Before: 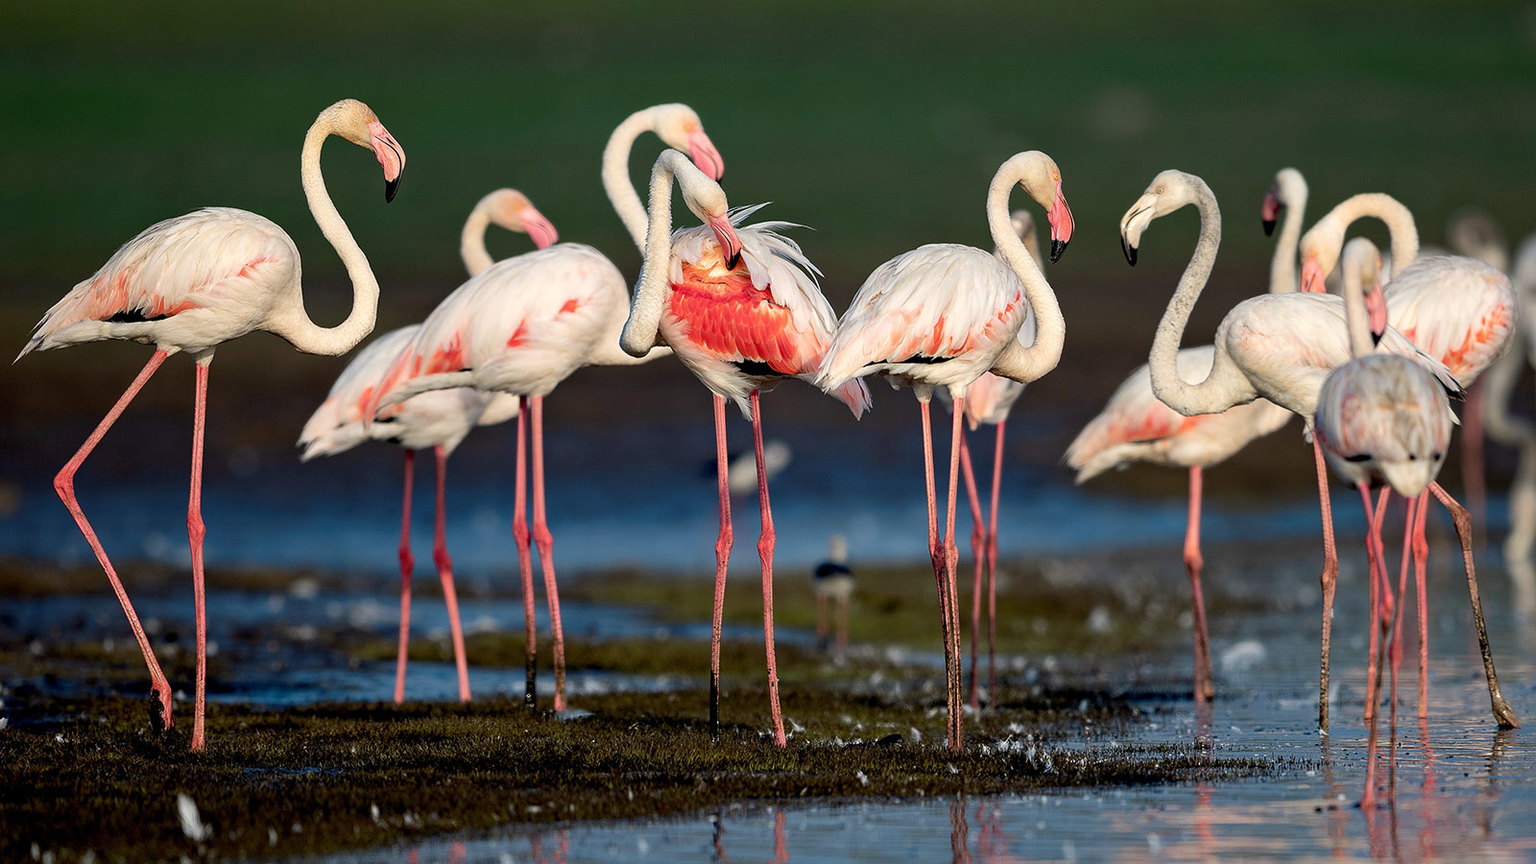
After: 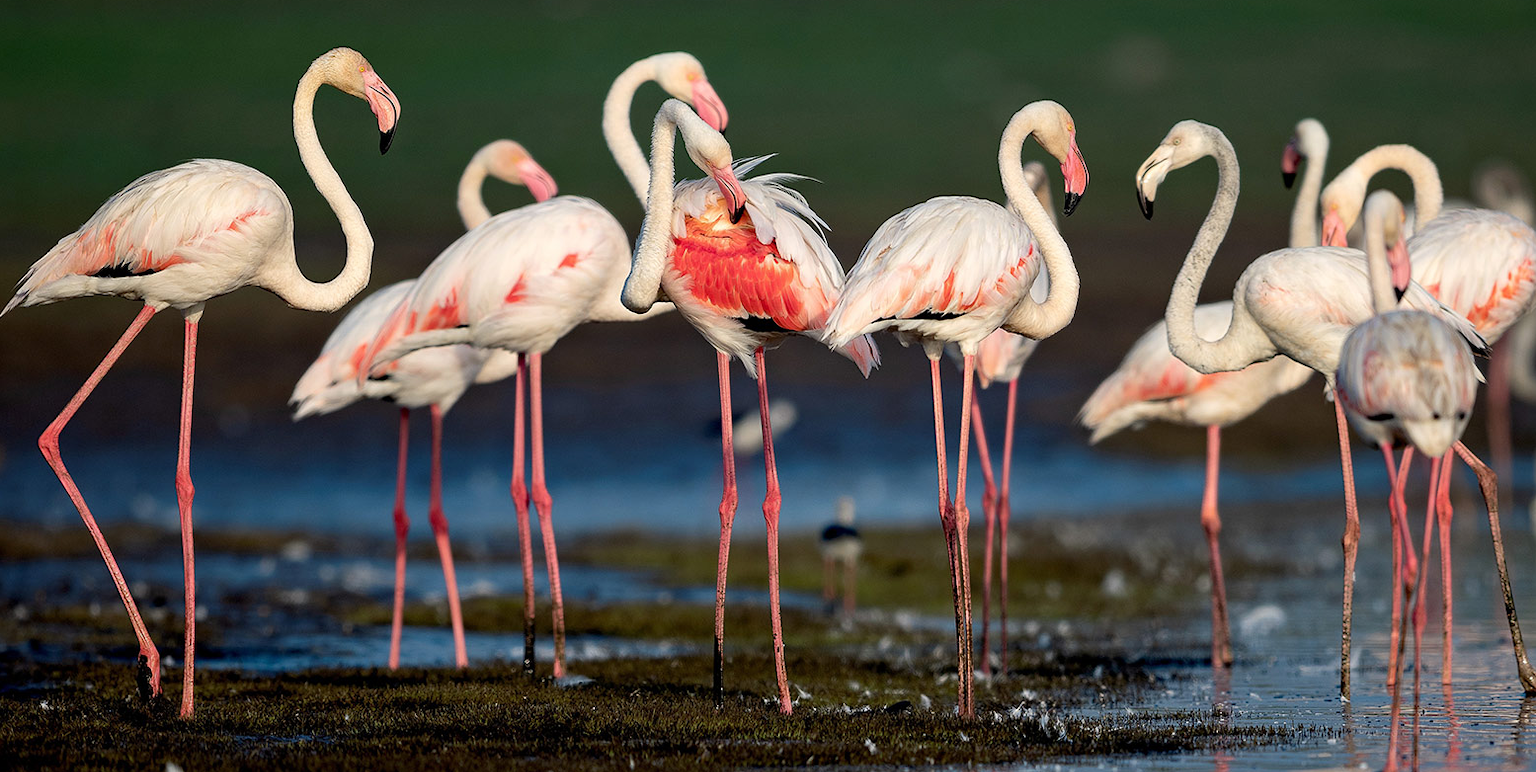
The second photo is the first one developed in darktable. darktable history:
crop: left 1.103%, top 6.137%, right 1.679%, bottom 6.883%
